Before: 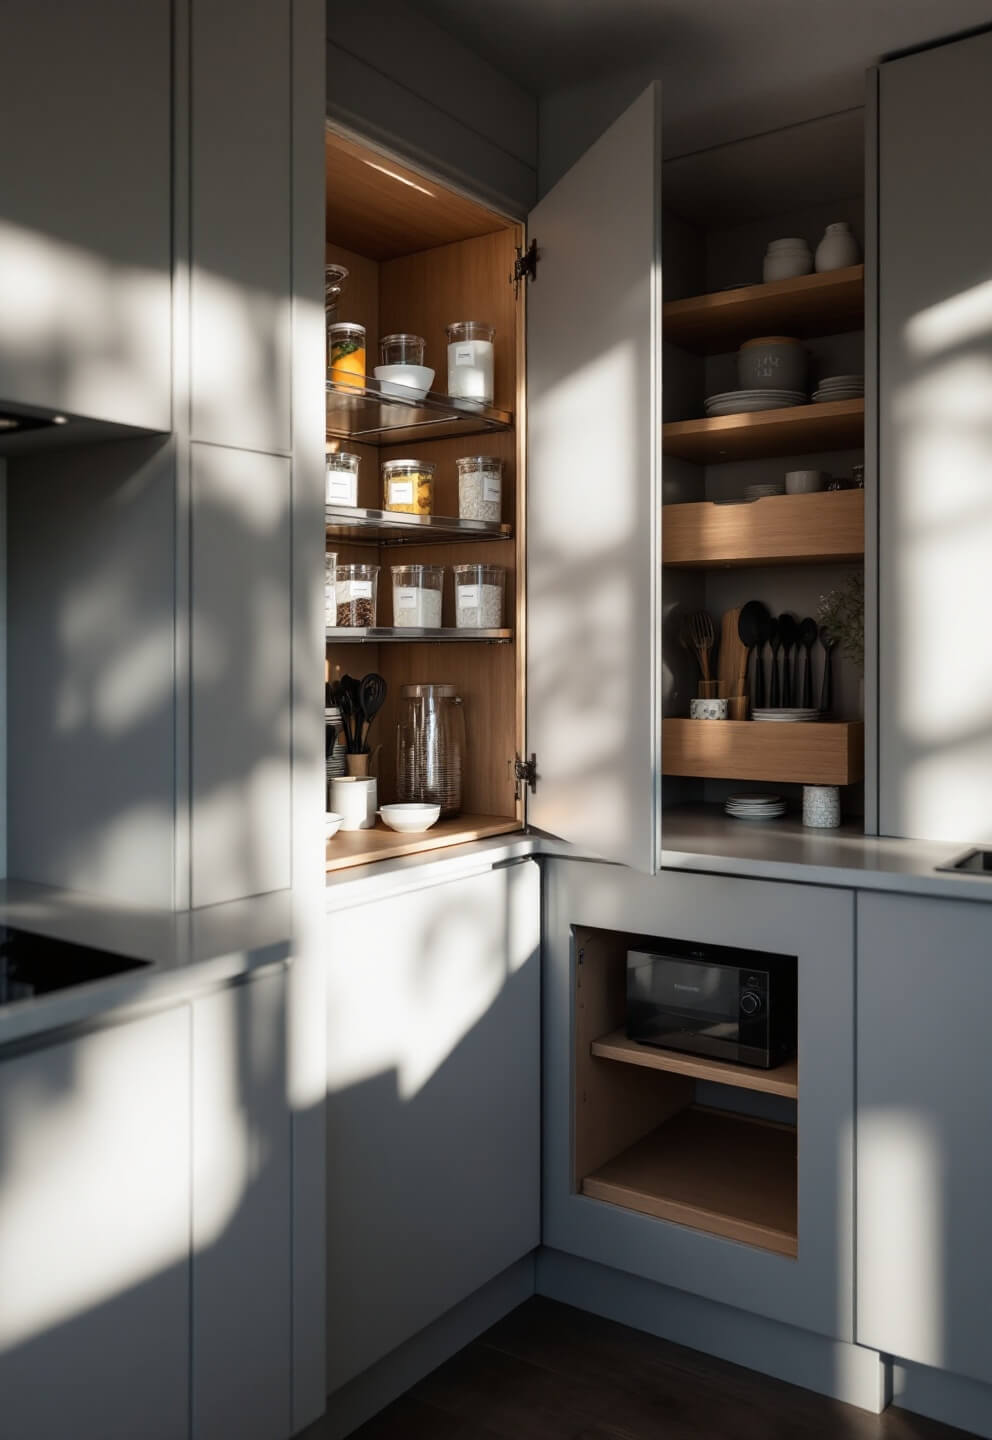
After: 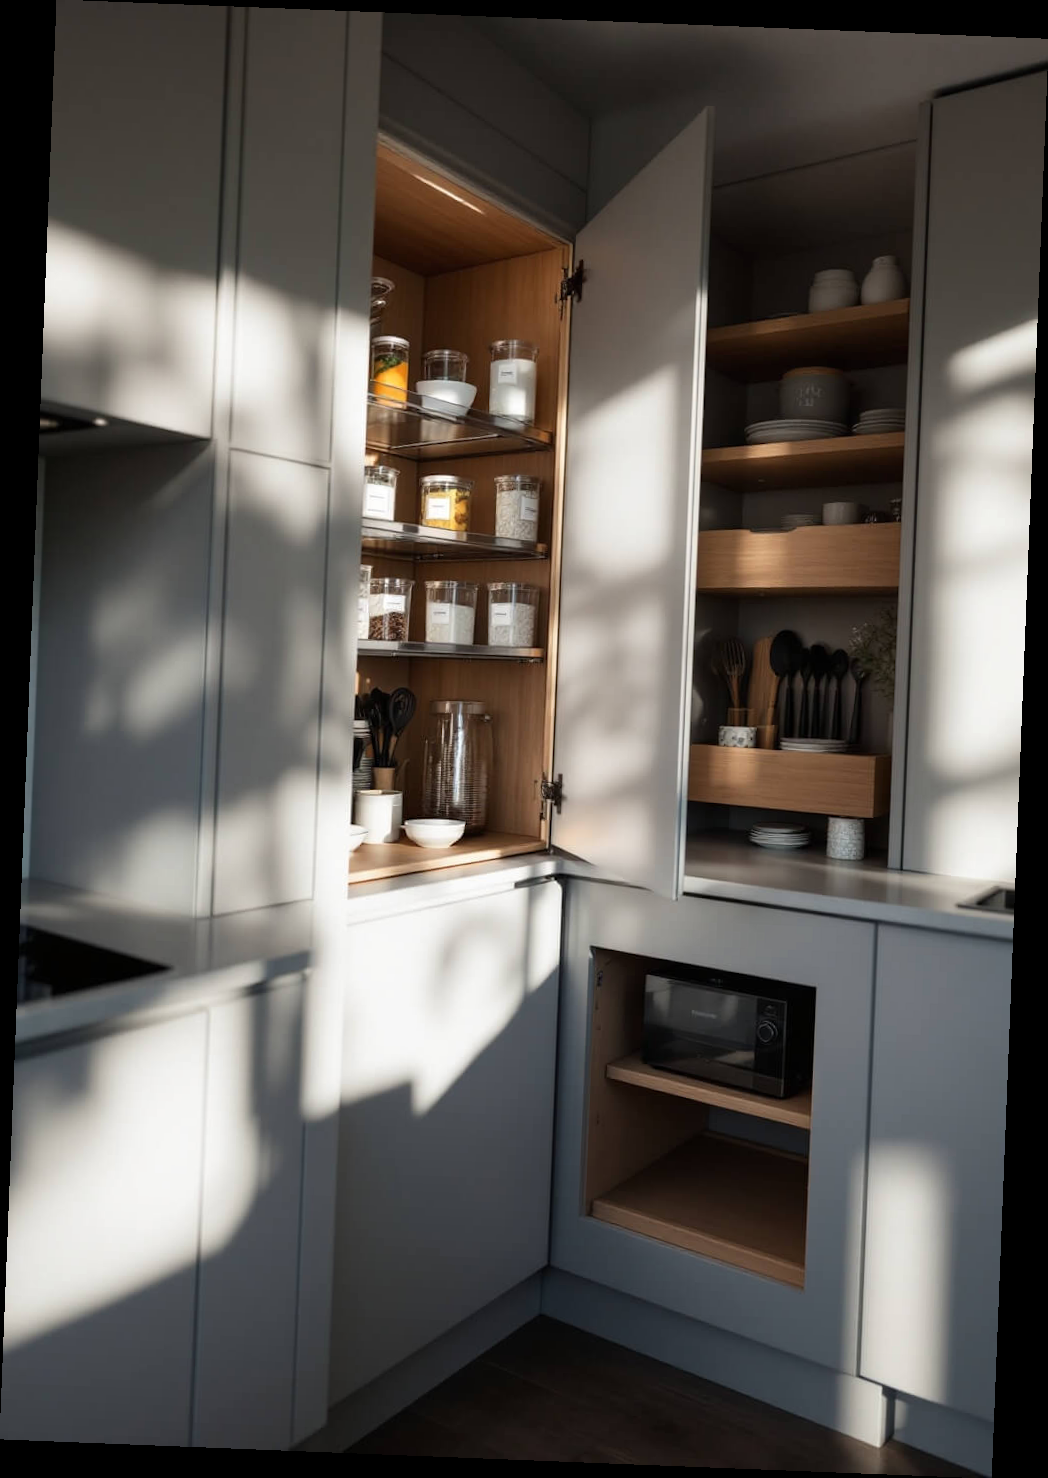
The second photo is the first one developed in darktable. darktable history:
rotate and perspective: rotation 2.27°, automatic cropping off
tone equalizer: on, module defaults
